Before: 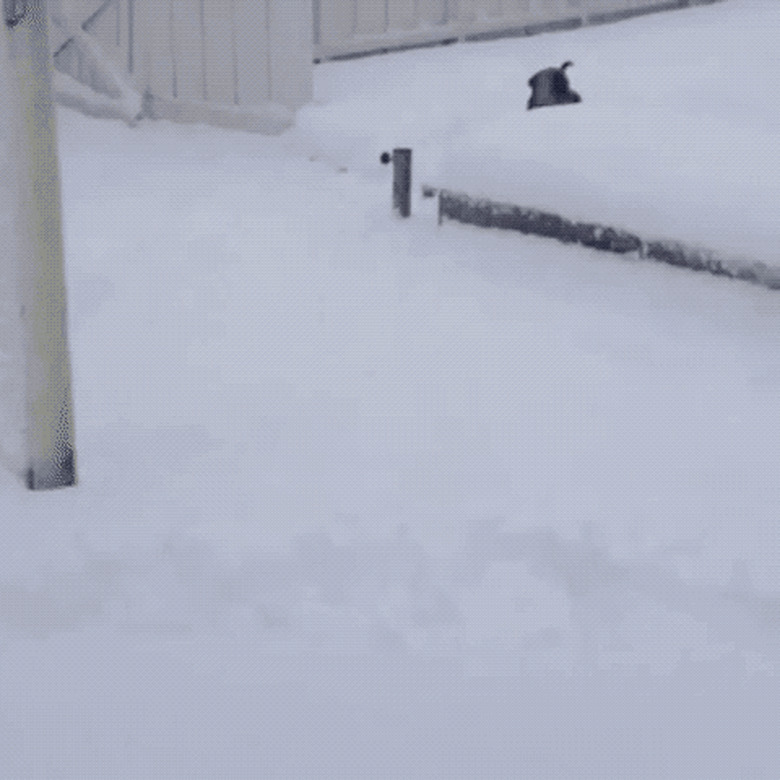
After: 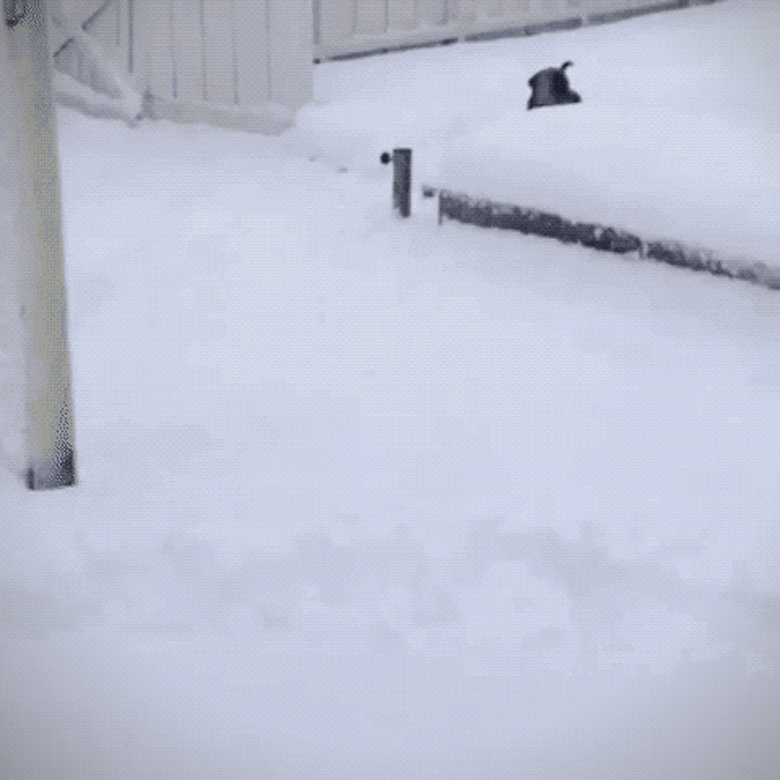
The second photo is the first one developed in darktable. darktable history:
color zones: curves: ch1 [(0, 0.469) (0.072, 0.457) (0.243, 0.494) (0.429, 0.5) (0.571, 0.5) (0.714, 0.5) (0.857, 0.5) (1, 0.469)]; ch2 [(0, 0.499) (0.143, 0.467) (0.242, 0.436) (0.429, 0.493) (0.571, 0.5) (0.714, 0.5) (0.857, 0.5) (1, 0.499)]
tone equalizer: -8 EV -0.383 EV, -7 EV -0.36 EV, -6 EV -0.37 EV, -5 EV -0.223 EV, -3 EV 0.245 EV, -2 EV 0.323 EV, -1 EV 0.403 EV, +0 EV 0.44 EV, edges refinement/feathering 500, mask exposure compensation -1.57 EV, preserve details no
vignetting: fall-off start 100.78%, center (0.034, -0.088)
